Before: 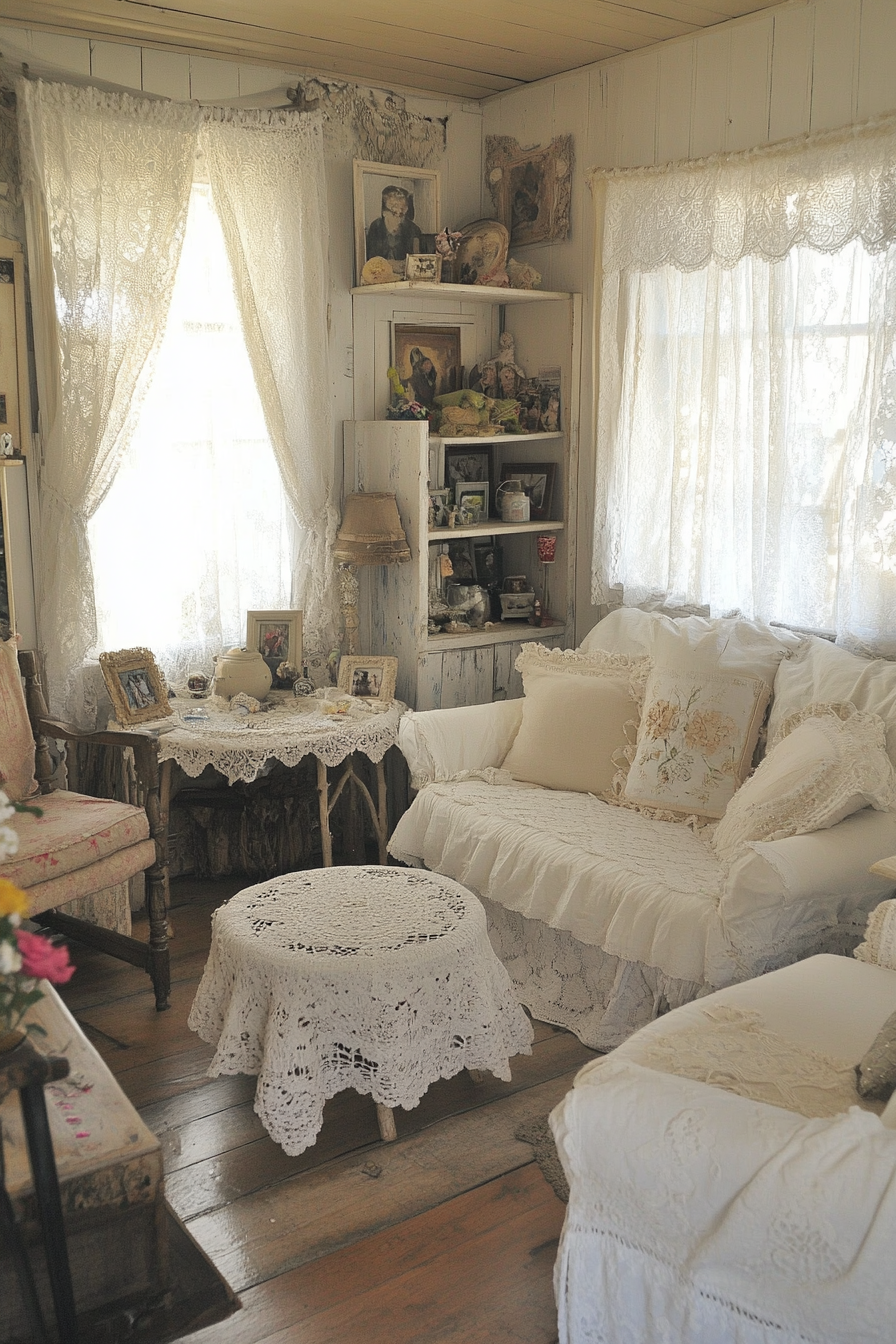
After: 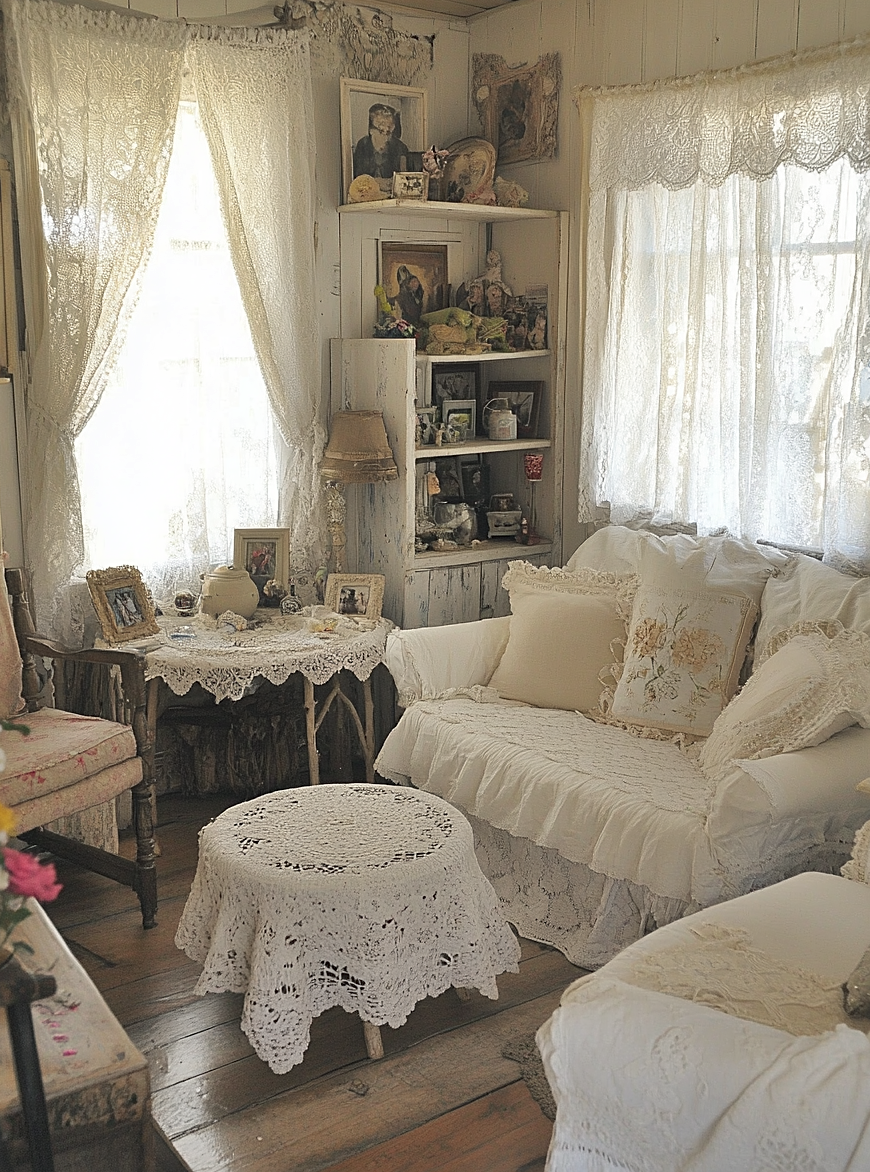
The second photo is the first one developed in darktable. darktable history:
shadows and highlights: low approximation 0.01, soften with gaussian
crop: left 1.507%, top 6.147%, right 1.379%, bottom 6.637%
sharpen: on, module defaults
